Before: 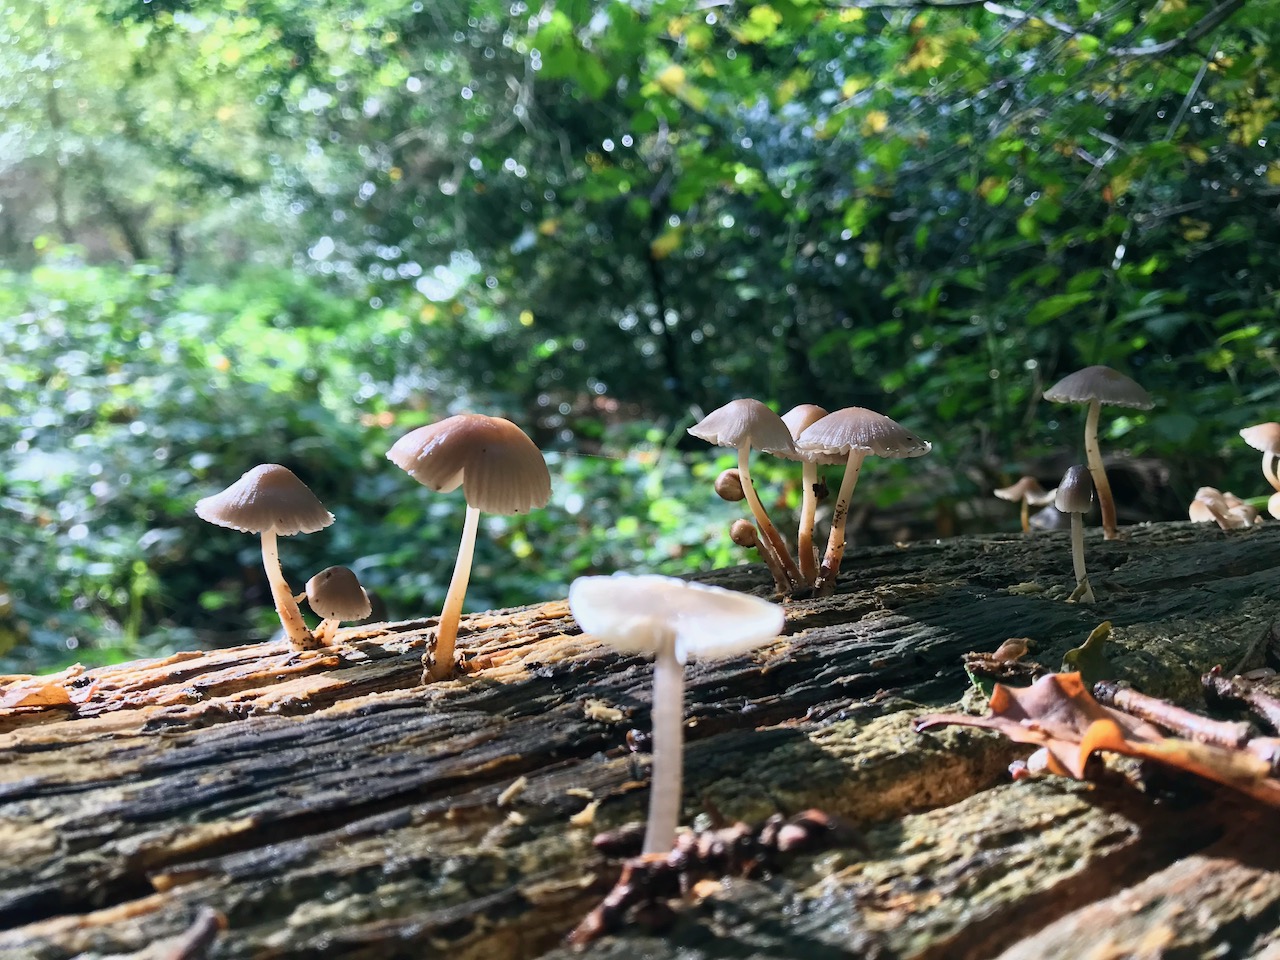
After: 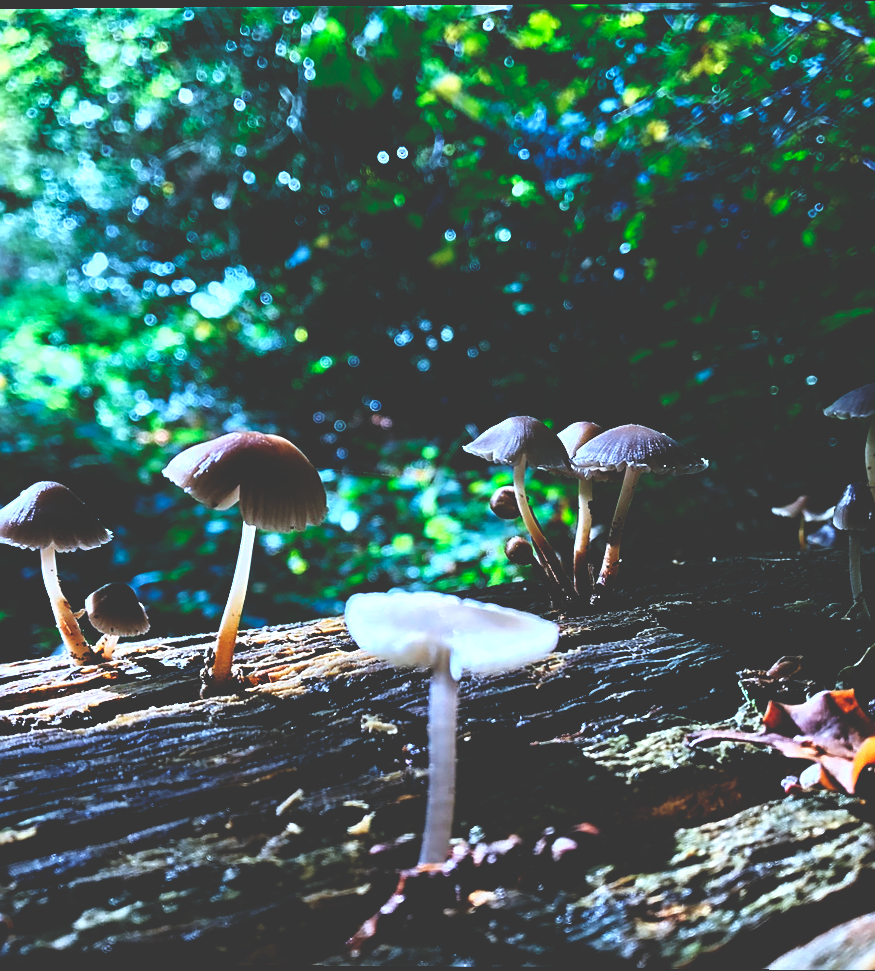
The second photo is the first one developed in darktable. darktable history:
crop and rotate: left 17.732%, right 15.423%
color balance: lift [1.004, 1.002, 1.002, 0.998], gamma [1, 1.007, 1.002, 0.993], gain [1, 0.977, 1.013, 1.023], contrast -3.64%
sharpen: on, module defaults
white balance: red 1.004, blue 1.096
color calibration: illuminant Planckian (black body), x 0.368, y 0.361, temperature 4275.92 K
rotate and perspective: lens shift (vertical) 0.048, lens shift (horizontal) -0.024, automatic cropping off
base curve: curves: ch0 [(0, 0.036) (0.083, 0.04) (0.804, 1)], preserve colors none
